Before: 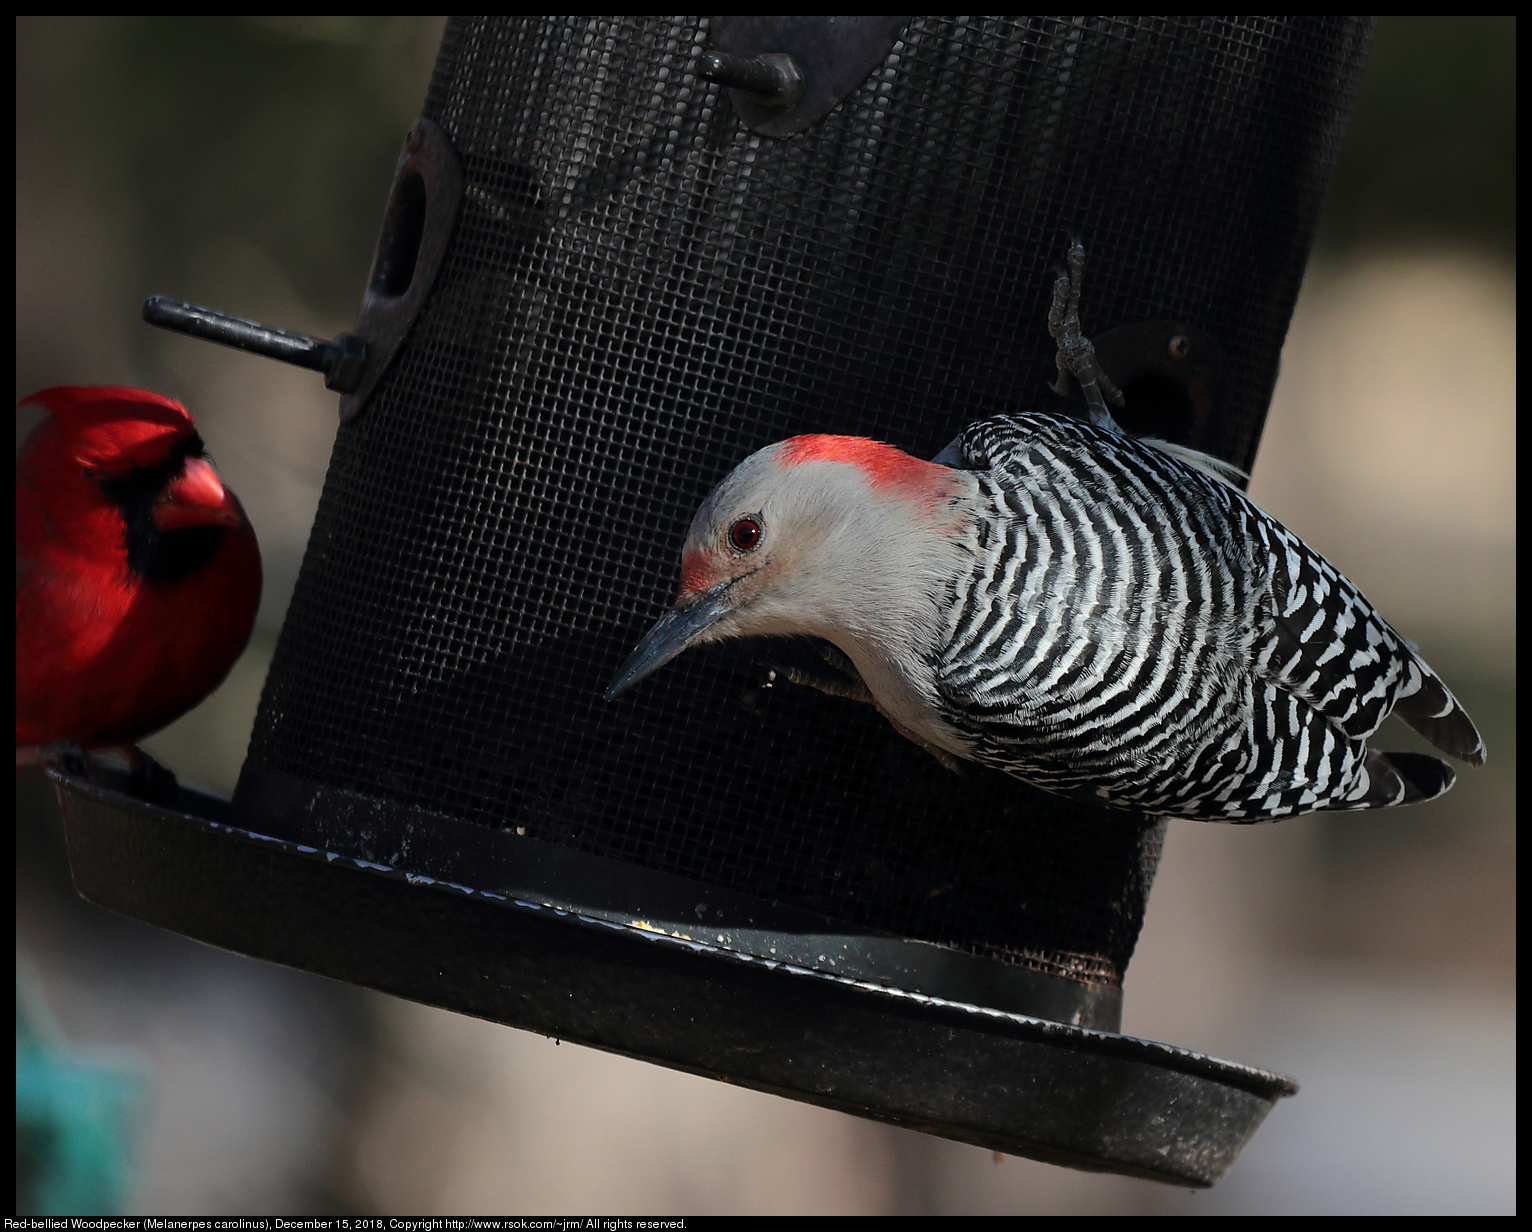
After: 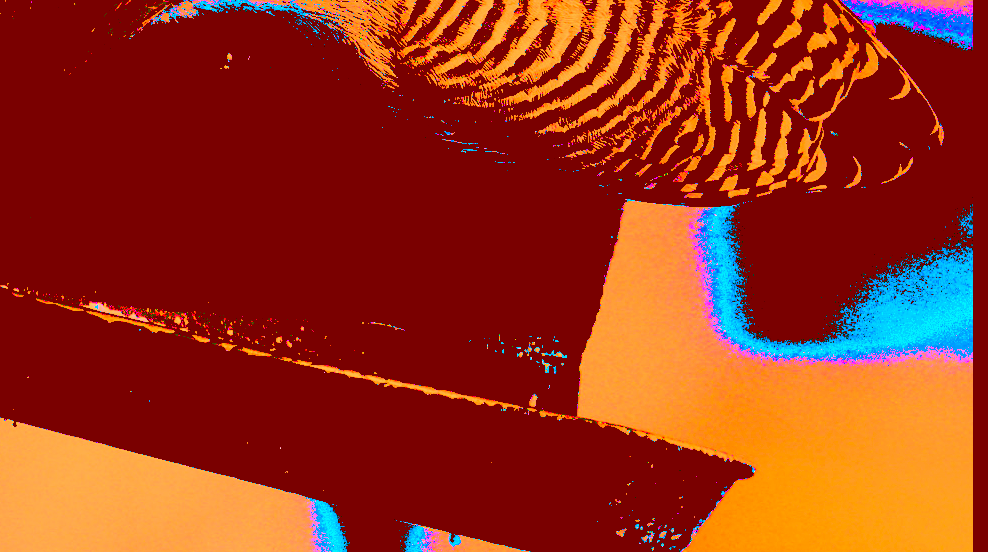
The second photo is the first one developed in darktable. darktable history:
crop and rotate: left 35.509%, top 50.238%, bottom 4.934%
exposure: black level correction 0.1, exposure 3 EV, compensate highlight preservation false
color correction: highlights a* -39.68, highlights b* -40, shadows a* -40, shadows b* -40, saturation -3
base curve: curves: ch0 [(0, 0) (0.036, 0.037) (0.121, 0.228) (0.46, 0.76) (0.859, 0.983) (1, 1)], preserve colors none
